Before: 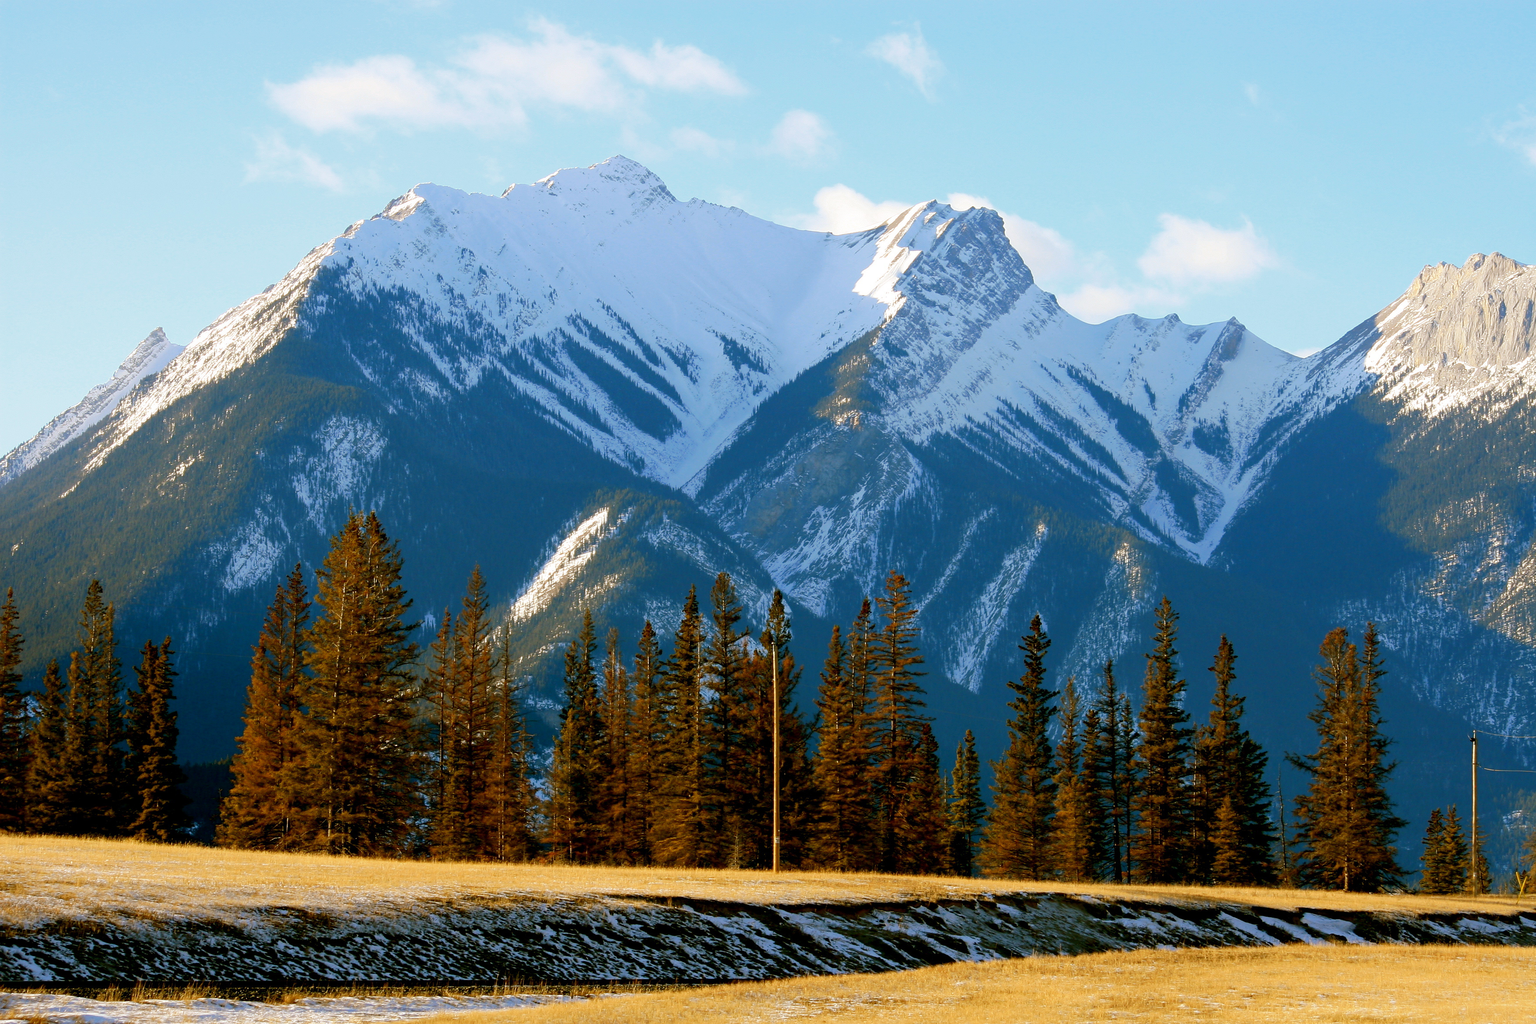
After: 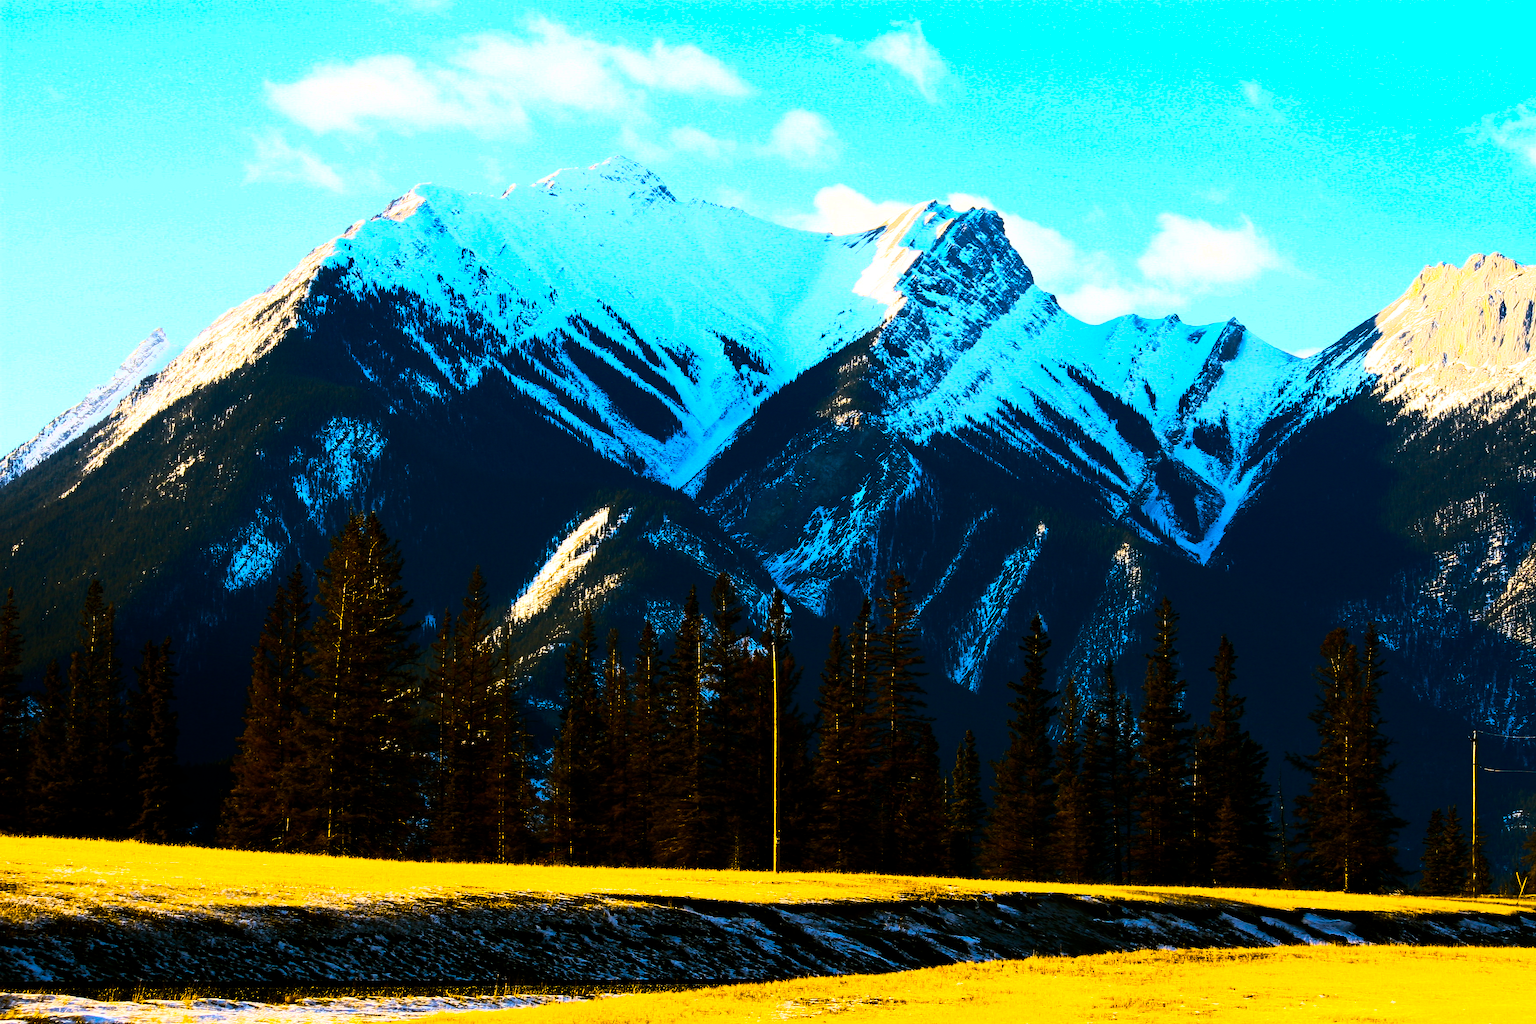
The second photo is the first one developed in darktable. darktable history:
color balance rgb: linear chroma grading › global chroma 40.15%, perceptual saturation grading › global saturation 60.58%, perceptual saturation grading › highlights 20.44%, perceptual saturation grading › shadows -50.36%, perceptual brilliance grading › highlights 2.19%, perceptual brilliance grading › mid-tones -50.36%, perceptual brilliance grading › shadows -50.36%
rgb curve: curves: ch0 [(0, 0) (0.21, 0.15) (0.24, 0.21) (0.5, 0.75) (0.75, 0.96) (0.89, 0.99) (1, 1)]; ch1 [(0, 0.02) (0.21, 0.13) (0.25, 0.2) (0.5, 0.67) (0.75, 0.9) (0.89, 0.97) (1, 1)]; ch2 [(0, 0.02) (0.21, 0.13) (0.25, 0.2) (0.5, 0.67) (0.75, 0.9) (0.89, 0.97) (1, 1)], compensate middle gray true
